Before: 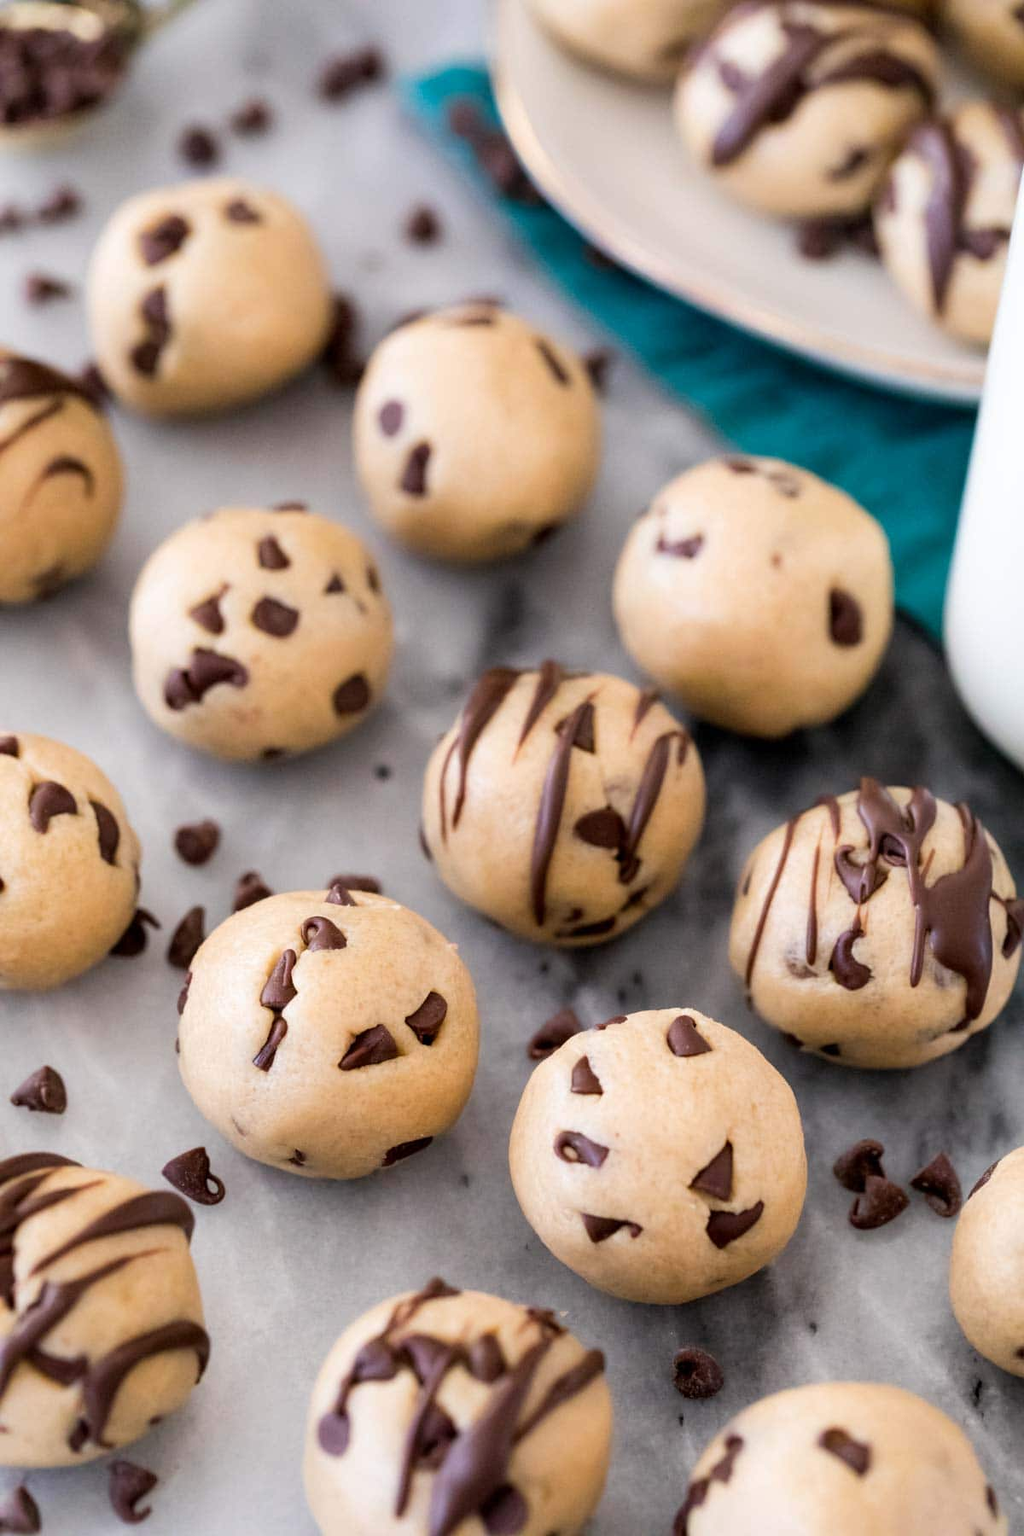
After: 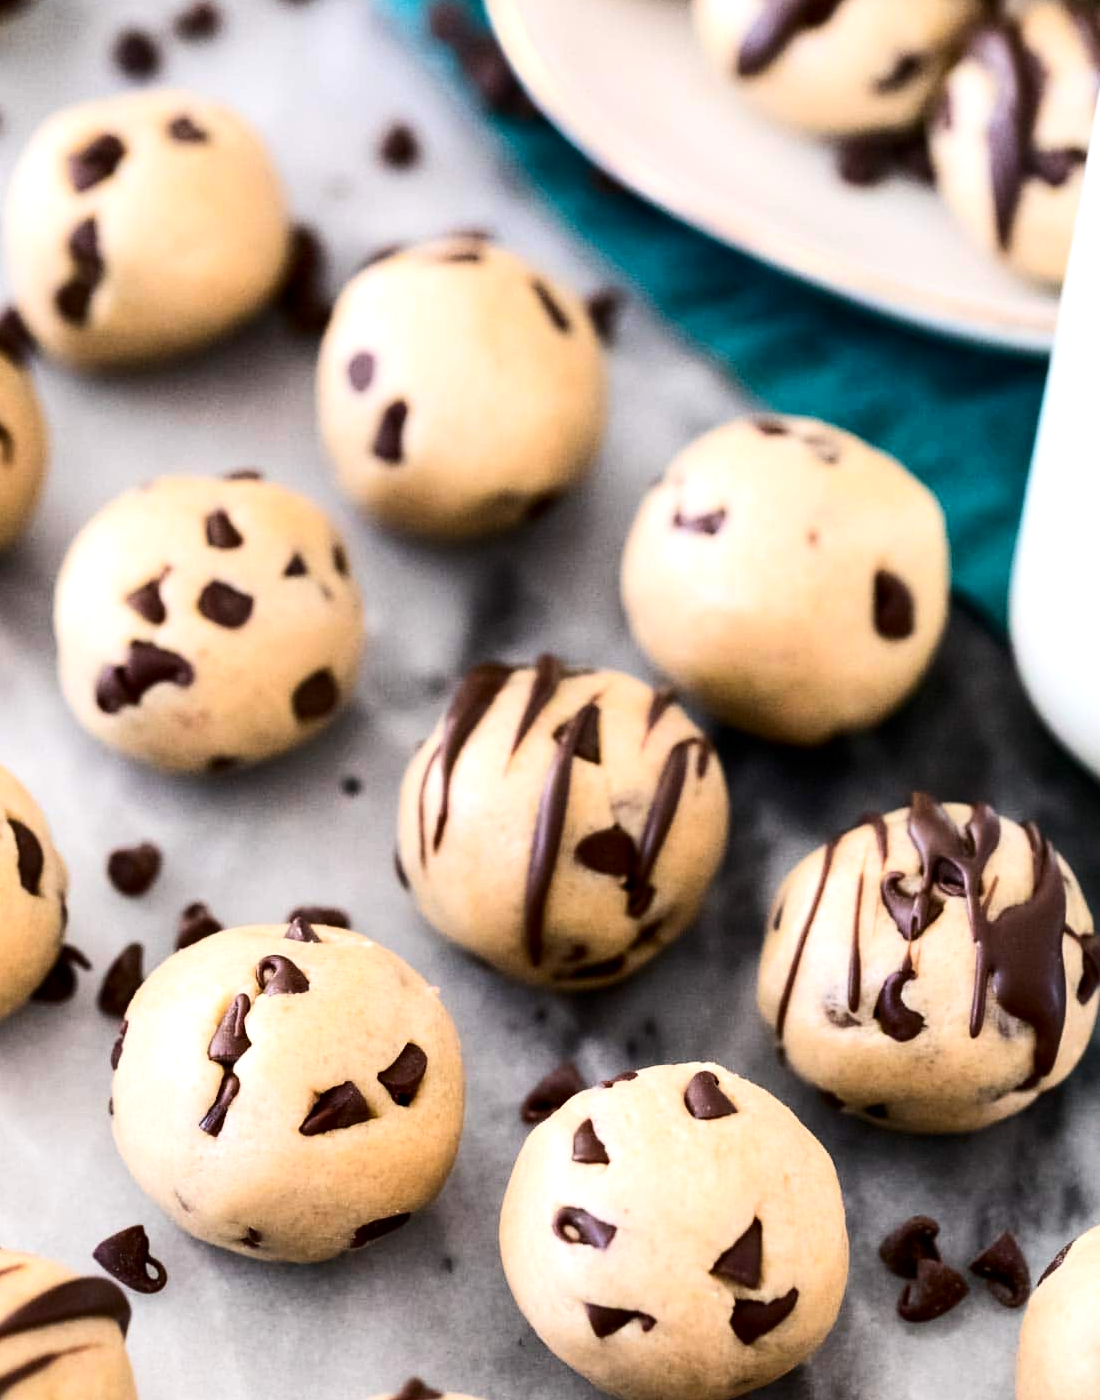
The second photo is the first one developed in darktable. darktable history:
crop: left 8.155%, top 6.611%, bottom 15.385%
tone equalizer: -8 EV -0.417 EV, -7 EV -0.389 EV, -6 EV -0.333 EV, -5 EV -0.222 EV, -3 EV 0.222 EV, -2 EV 0.333 EV, -1 EV 0.389 EV, +0 EV 0.417 EV, edges refinement/feathering 500, mask exposure compensation -1.57 EV, preserve details no
contrast brightness saturation: contrast 0.22
